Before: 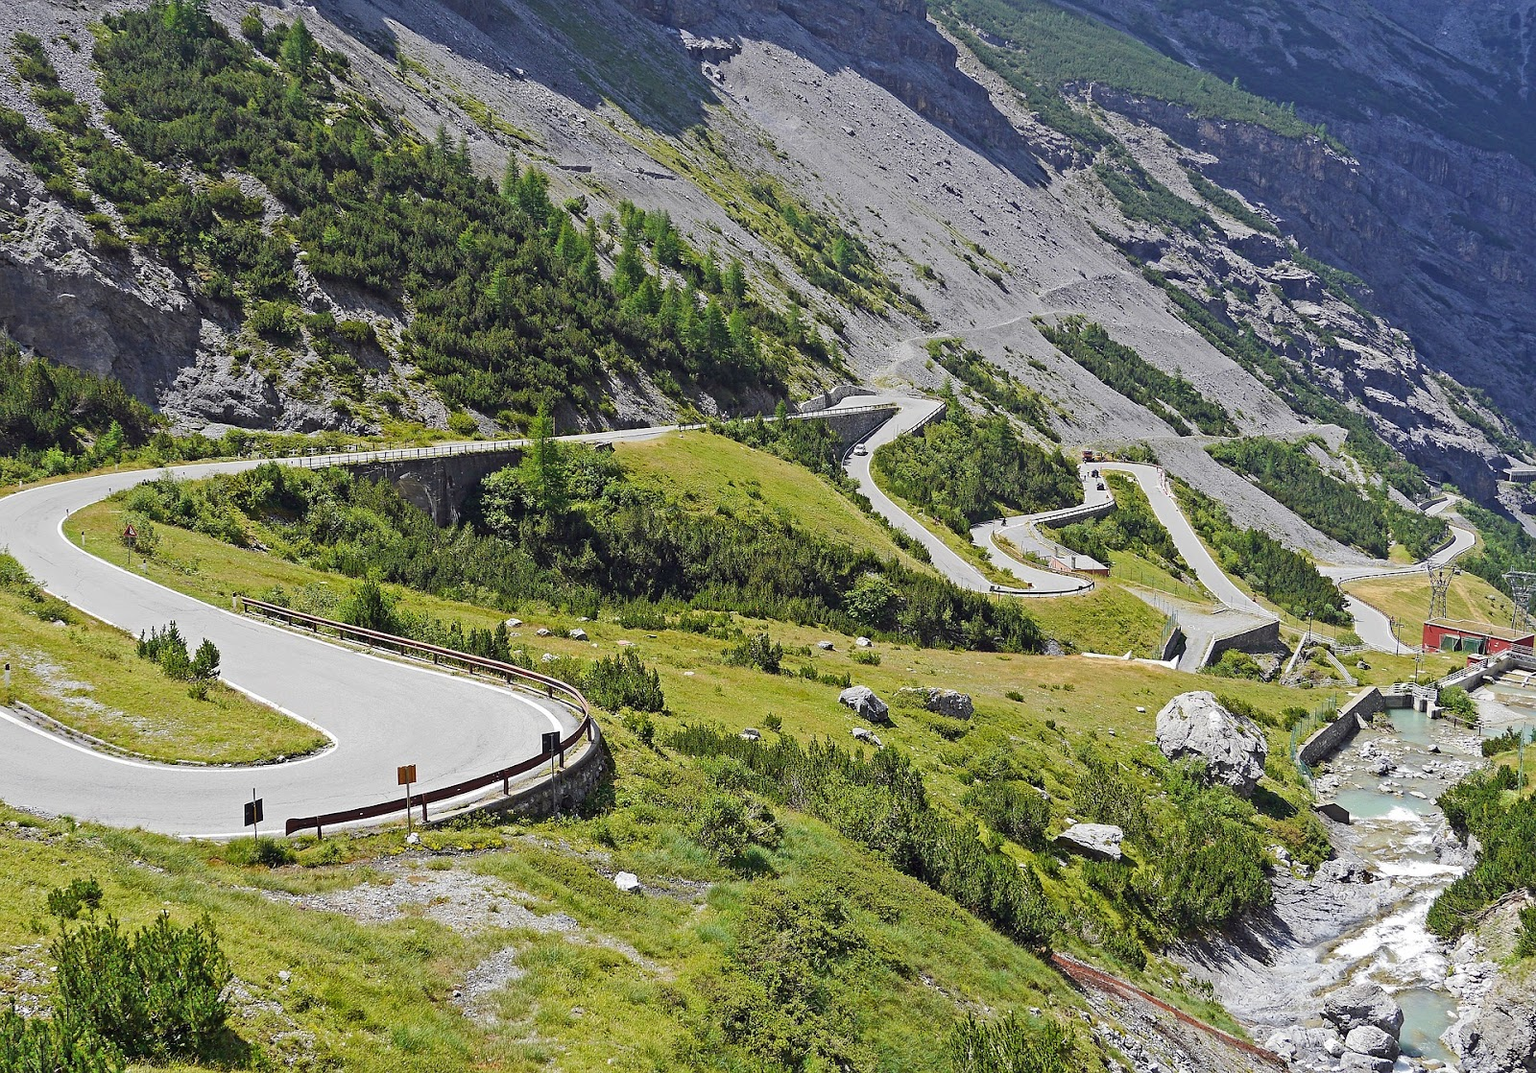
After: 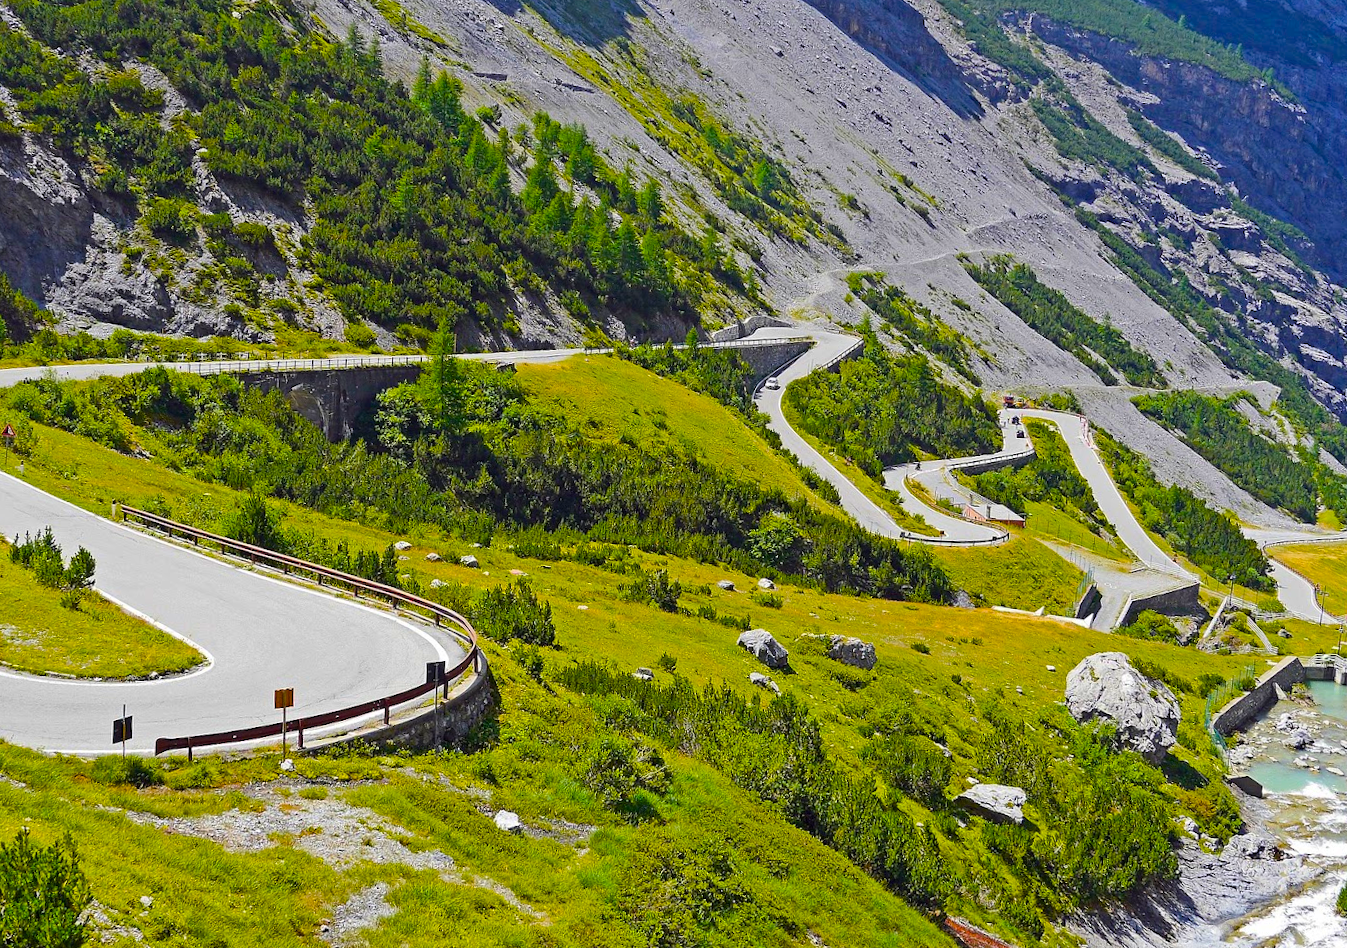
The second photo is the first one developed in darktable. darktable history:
color balance rgb: perceptual saturation grading › global saturation 99.113%
crop and rotate: angle -2.83°, left 5.141%, top 5.223%, right 4.77%, bottom 4.092%
